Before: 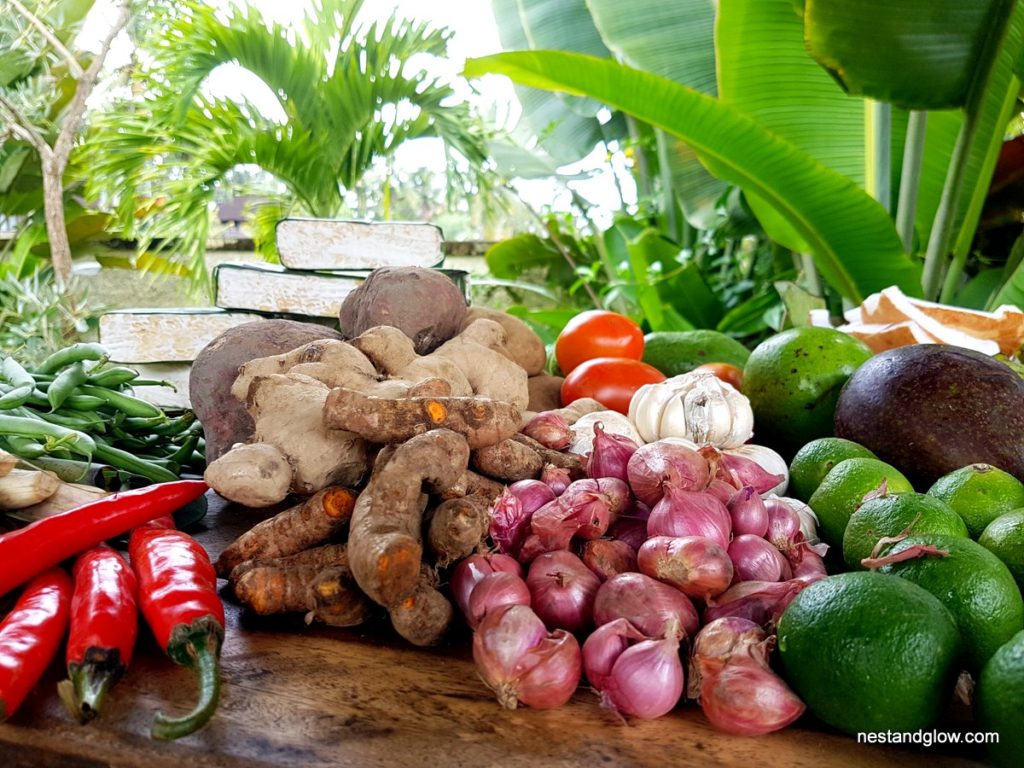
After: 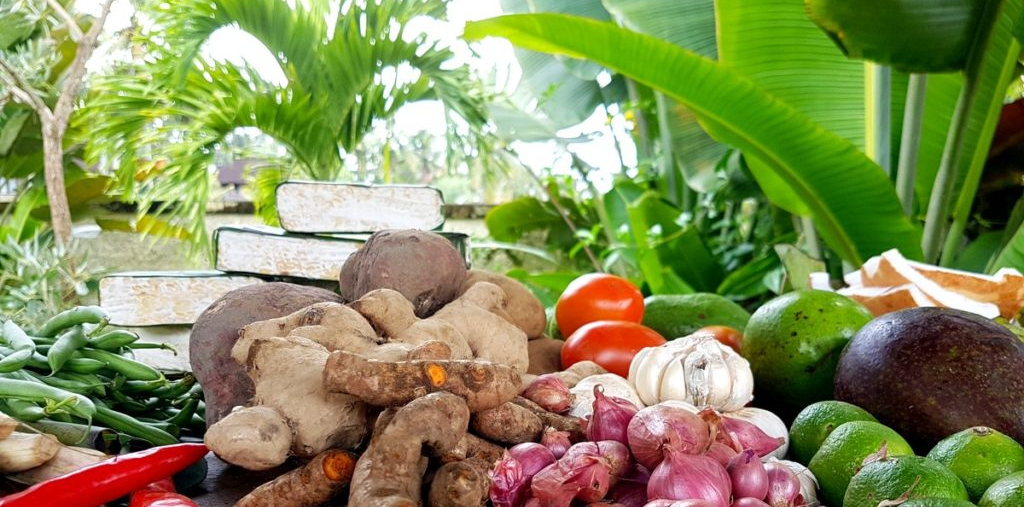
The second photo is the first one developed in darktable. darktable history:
crop and rotate: top 4.848%, bottom 29.04%
